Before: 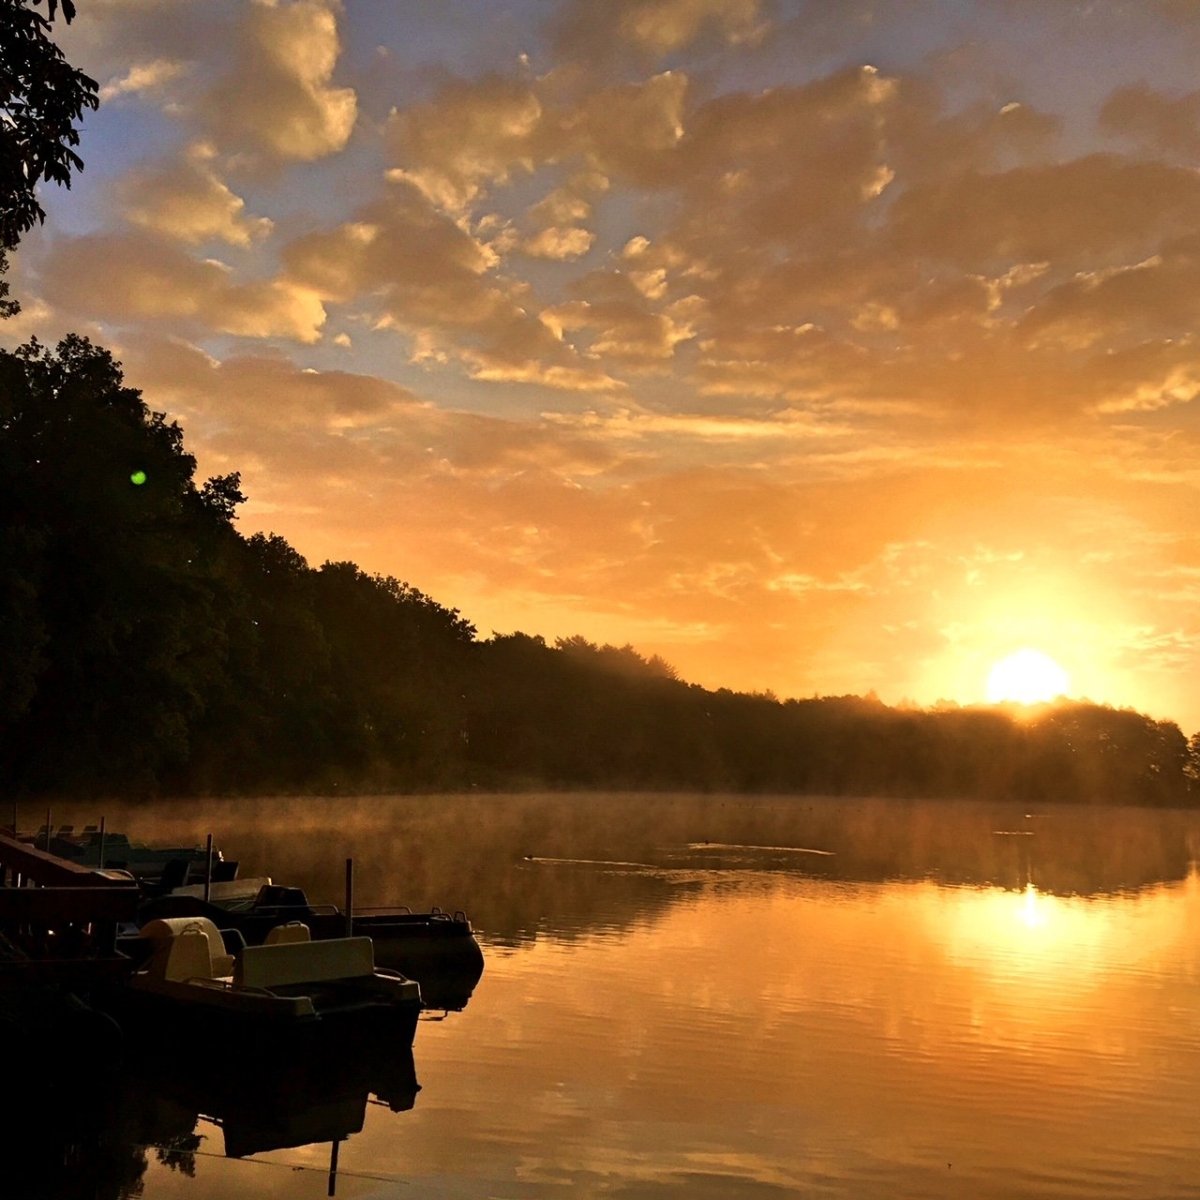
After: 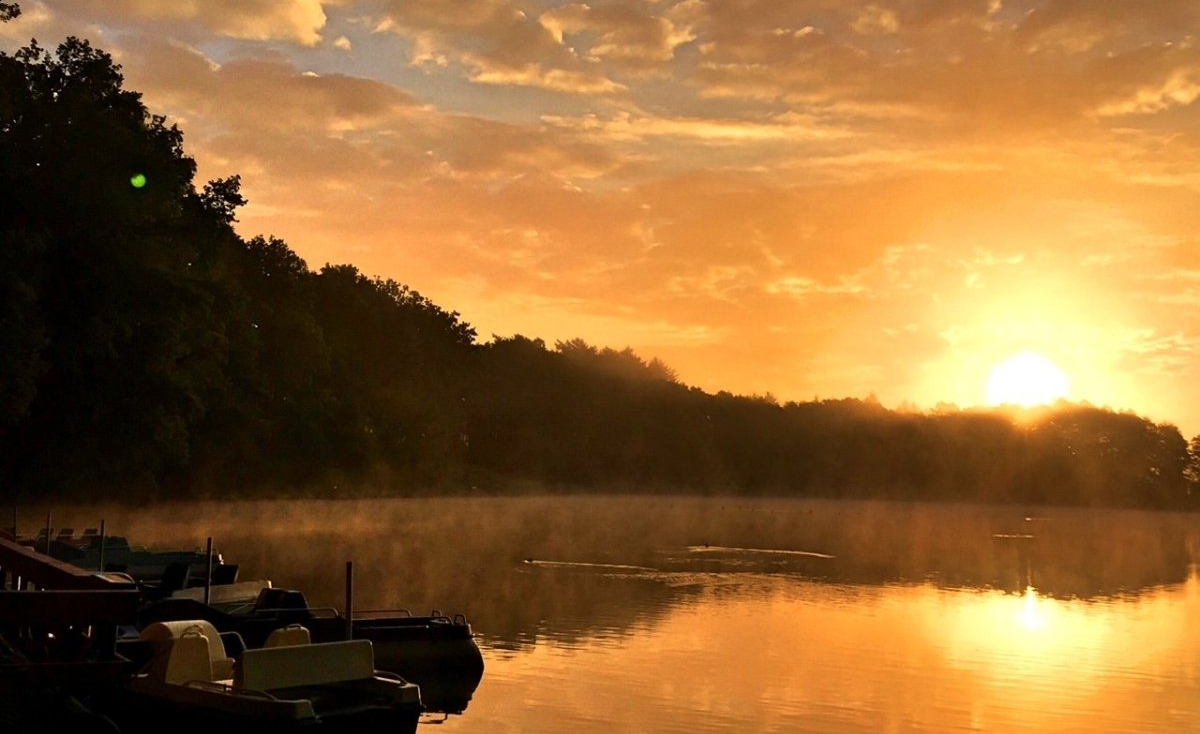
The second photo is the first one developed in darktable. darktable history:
crop and rotate: top 24.771%, bottom 13.995%
